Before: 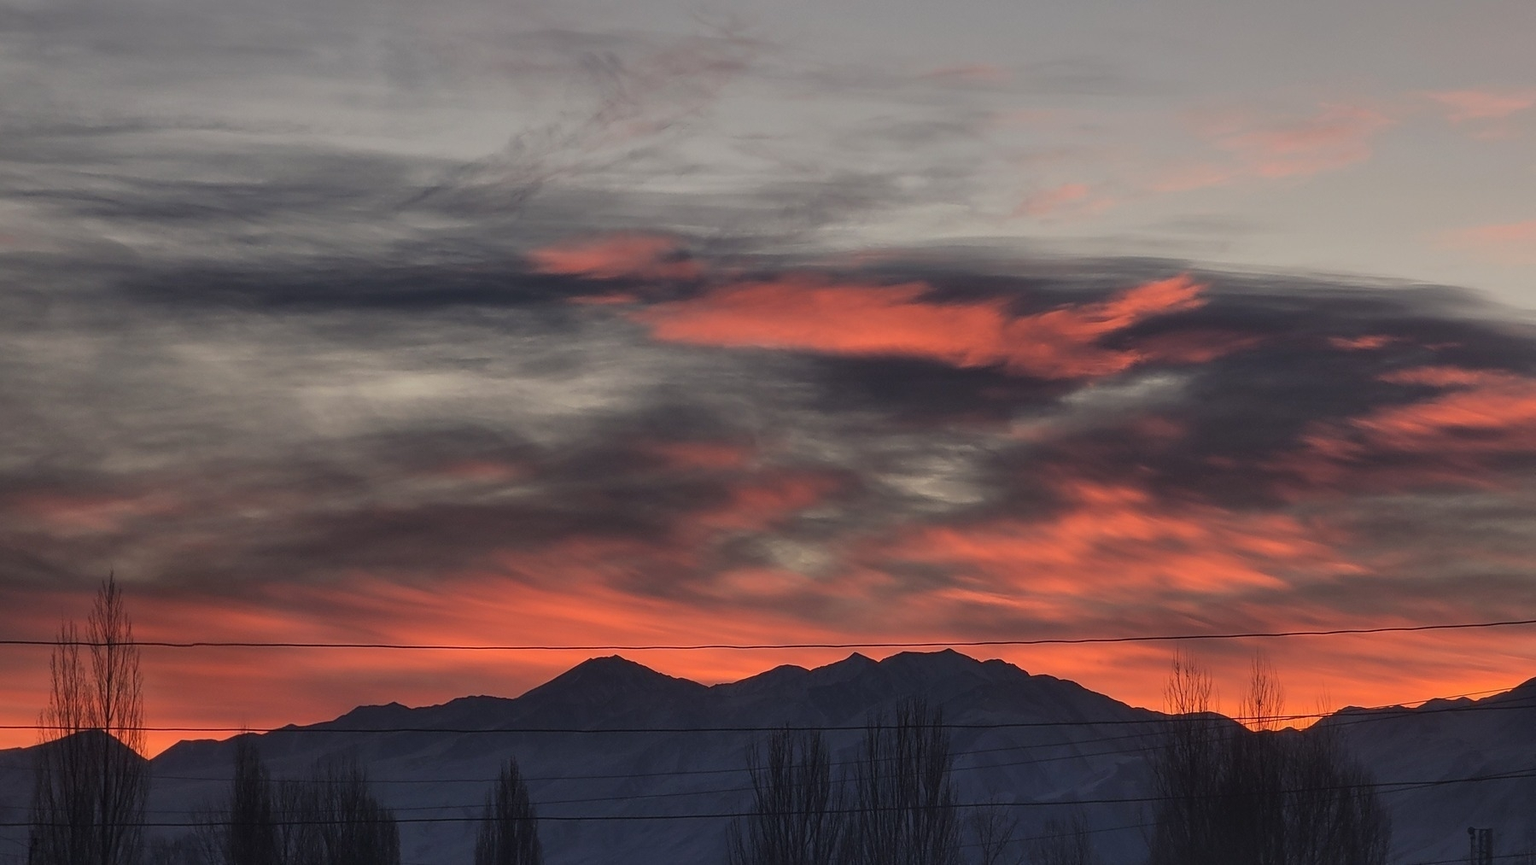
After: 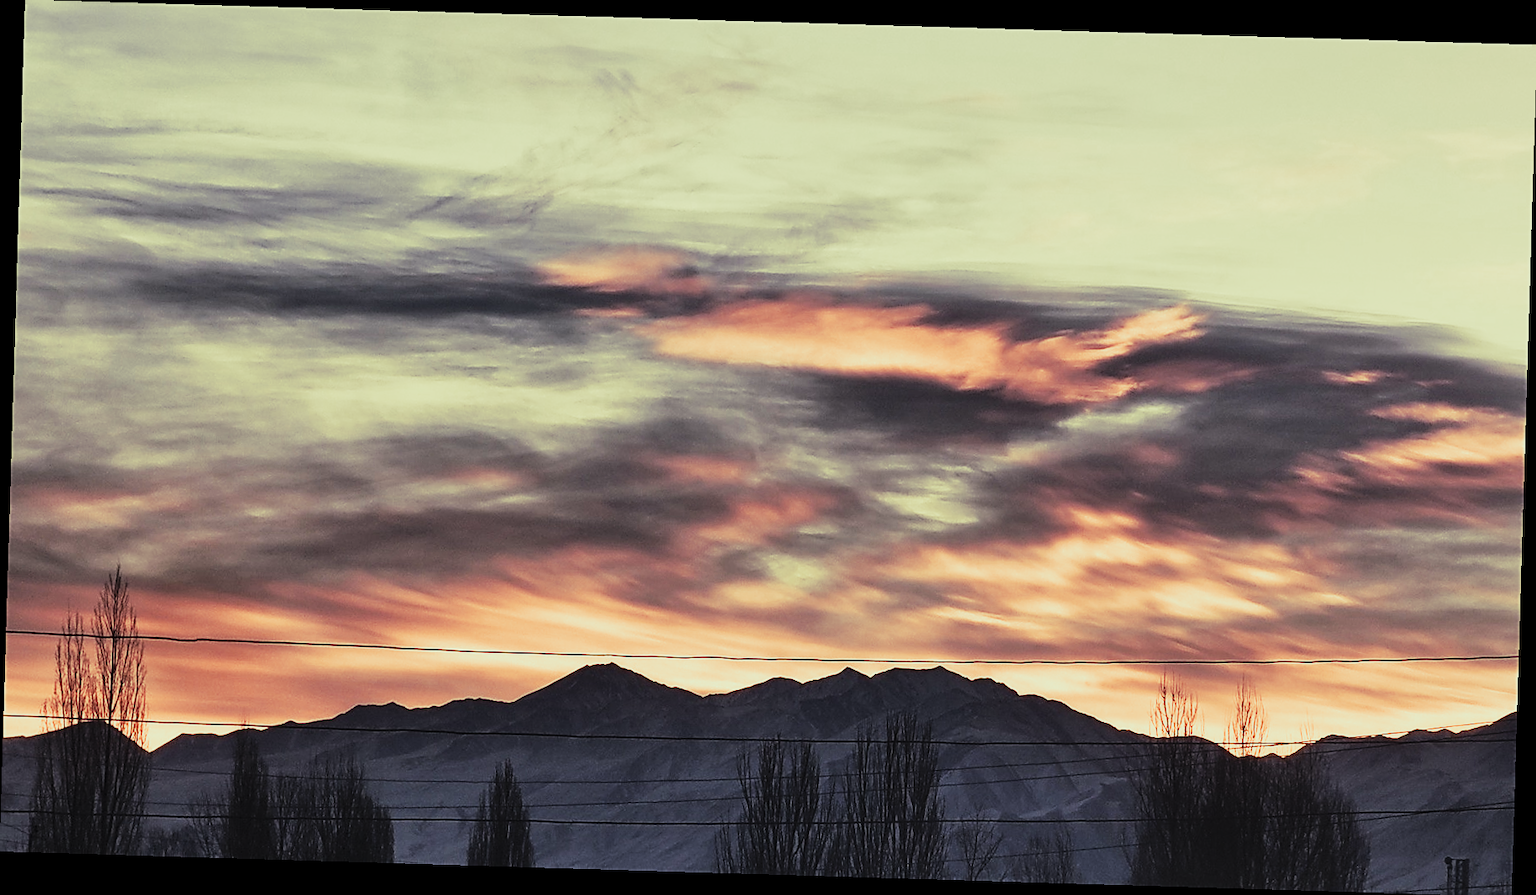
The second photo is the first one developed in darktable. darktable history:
contrast brightness saturation: contrast 0.14, brightness 0.21
shadows and highlights: radius 121.13, shadows 21.4, white point adjustment -9.72, highlights -14.39, soften with gaussian
split-toning: shadows › hue 290.82°, shadows › saturation 0.34, highlights › saturation 0.38, balance 0, compress 50%
rotate and perspective: rotation 1.72°, automatic cropping off
sharpen: on, module defaults
color correction: highlights b* 3
tone equalizer: -8 EV 0.25 EV, -7 EV 0.417 EV, -6 EV 0.417 EV, -5 EV 0.25 EV, -3 EV -0.25 EV, -2 EV -0.417 EV, -1 EV -0.417 EV, +0 EV -0.25 EV, edges refinement/feathering 500, mask exposure compensation -1.57 EV, preserve details guided filter
rgb curve: curves: ch0 [(0, 0) (0.21, 0.15) (0.24, 0.21) (0.5, 0.75) (0.75, 0.96) (0.89, 0.99) (1, 1)]; ch1 [(0, 0.02) (0.21, 0.13) (0.25, 0.2) (0.5, 0.67) (0.75, 0.9) (0.89, 0.97) (1, 1)]; ch2 [(0, 0.02) (0.21, 0.13) (0.25, 0.2) (0.5, 0.67) (0.75, 0.9) (0.89, 0.97) (1, 1)], compensate middle gray true
